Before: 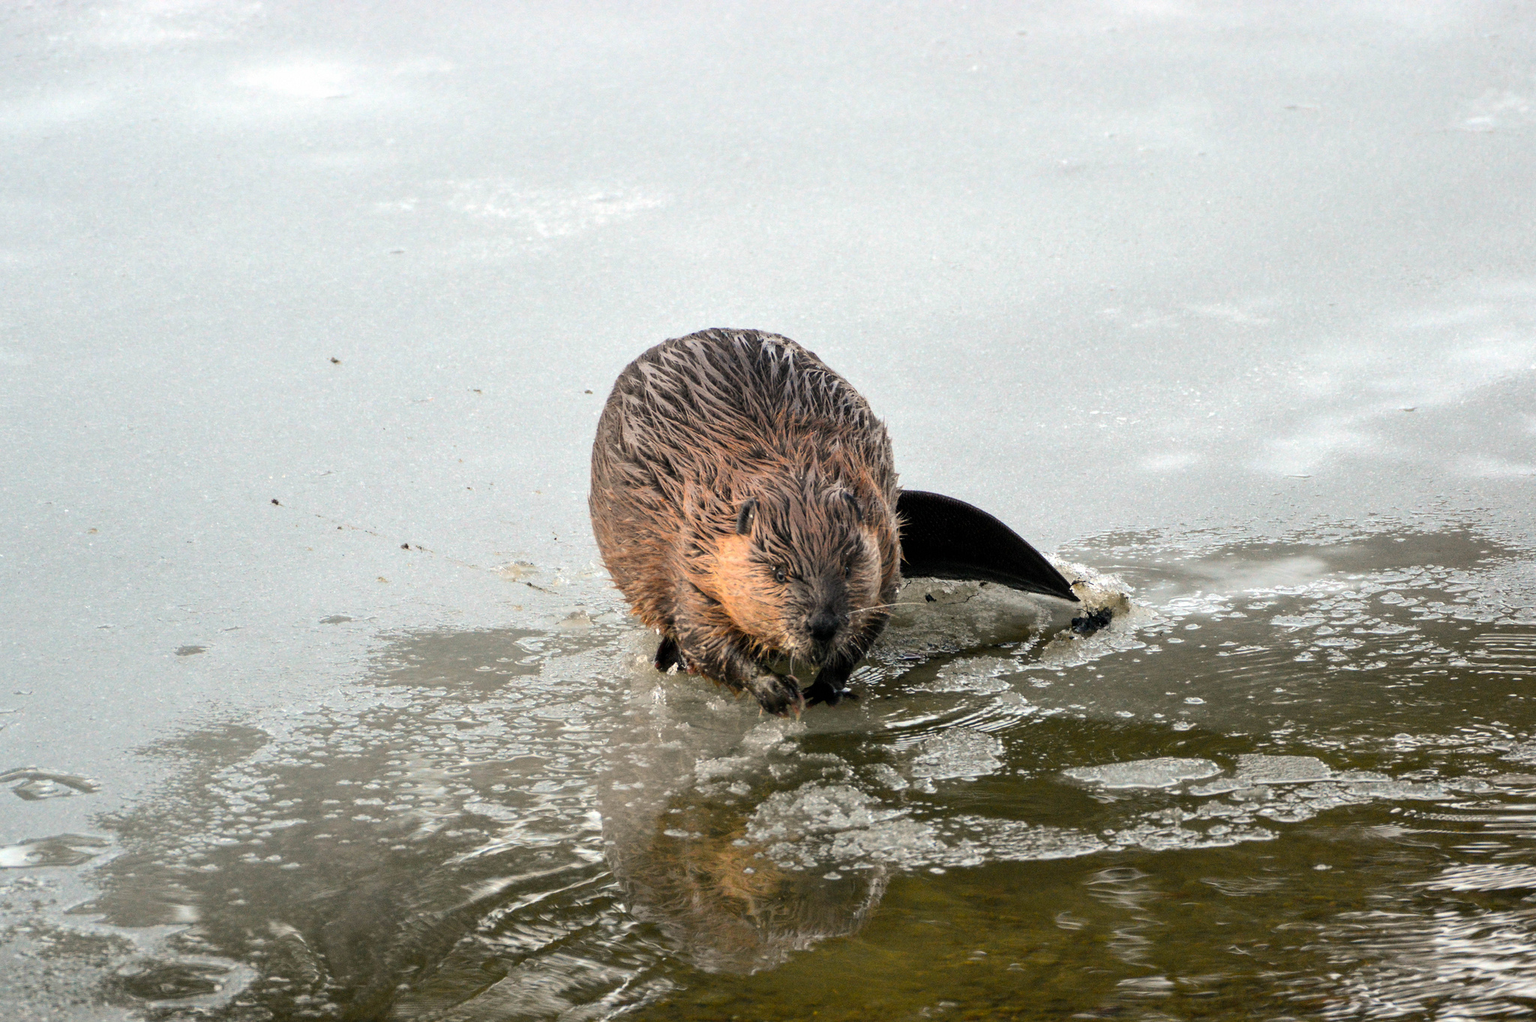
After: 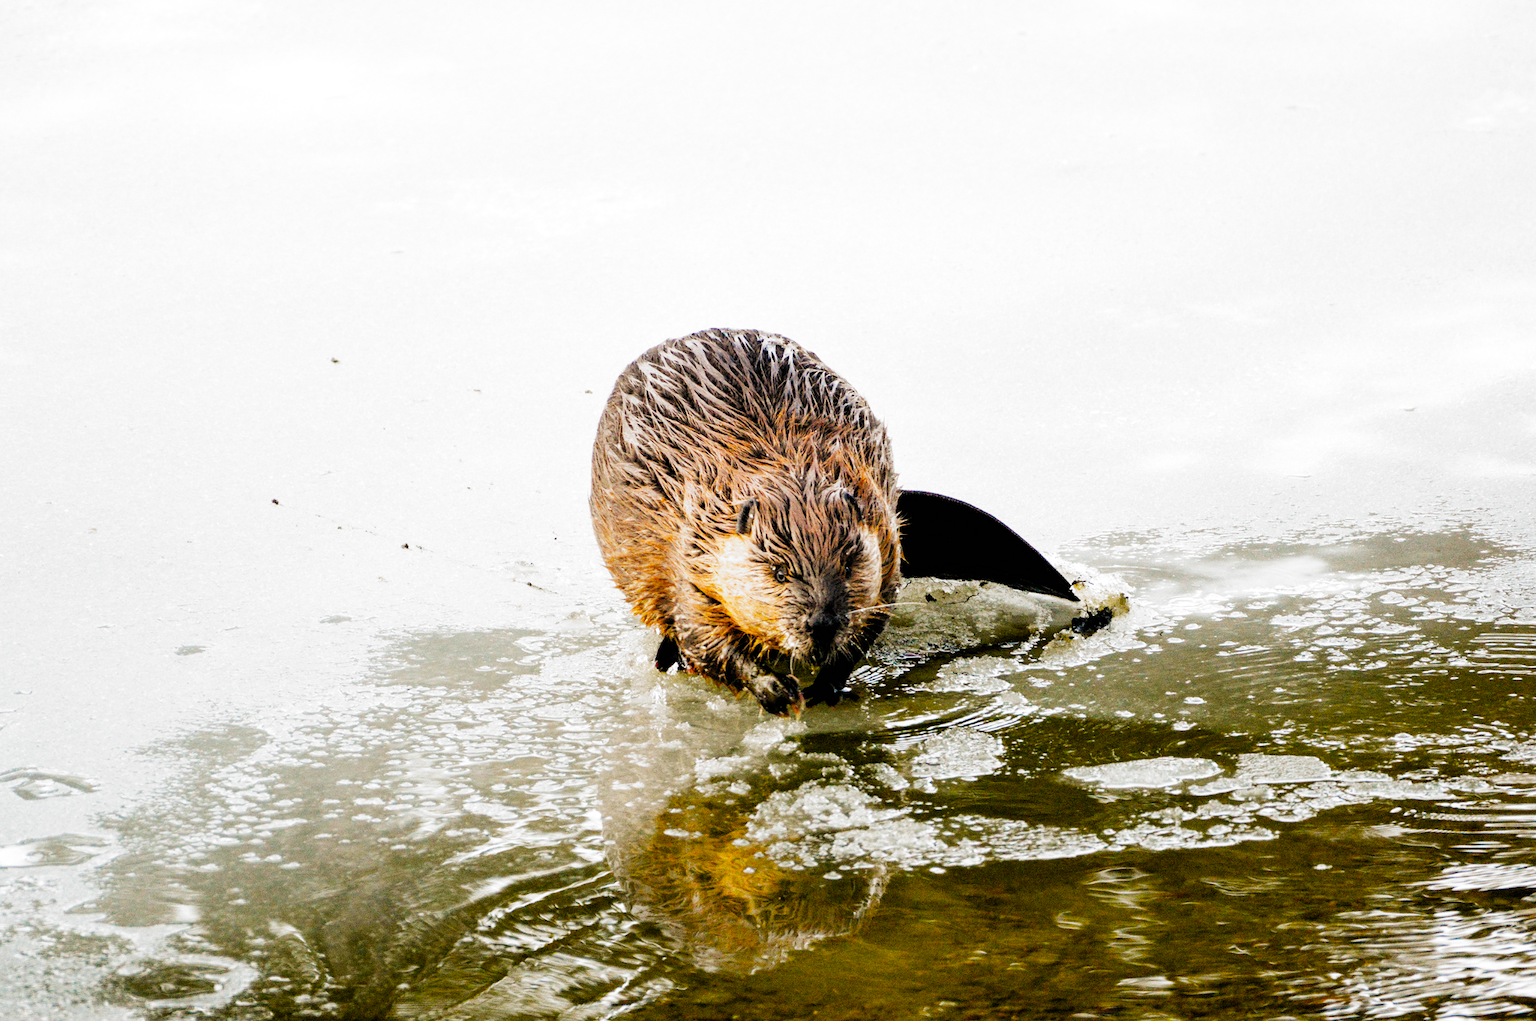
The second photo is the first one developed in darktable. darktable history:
color balance rgb: perceptual saturation grading › global saturation 40.469%, perceptual brilliance grading › global brilliance 10.681%, global vibrance 20%
exposure: black level correction 0.001, exposure 0.499 EV, compensate highlight preservation false
filmic rgb: black relative exposure -5.14 EV, white relative exposure 3.99 EV, hardness 2.88, contrast 1.394, highlights saturation mix -20.07%, add noise in highlights 0.002, preserve chrominance no, color science v3 (2019), use custom middle-gray values true, iterations of high-quality reconstruction 0, contrast in highlights soft
